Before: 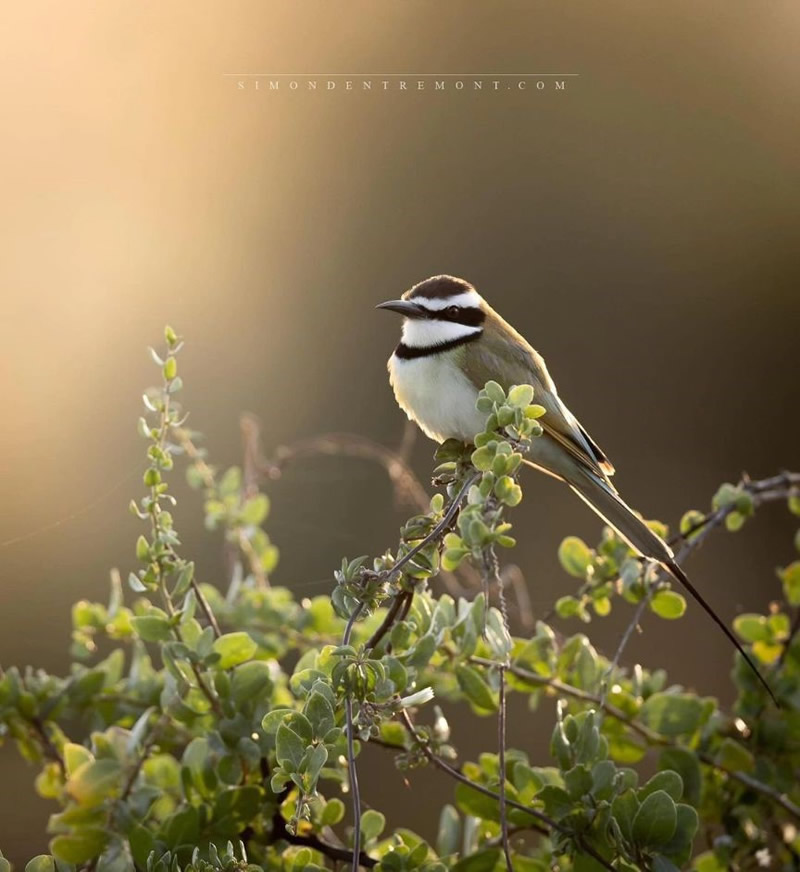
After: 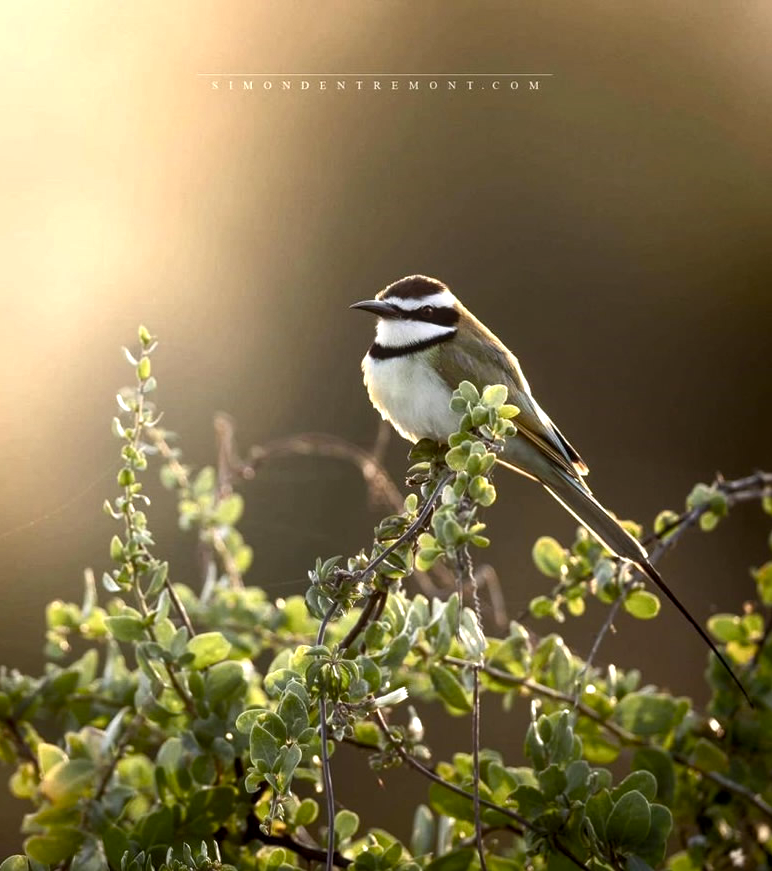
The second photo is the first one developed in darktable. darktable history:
crop and rotate: left 3.439%
color balance rgb: linear chroma grading › global chroma 15.463%, perceptual saturation grading › global saturation 0.219%, perceptual saturation grading › highlights -31.576%, perceptual saturation grading › mid-tones 5.074%, perceptual saturation grading › shadows 17.005%, perceptual brilliance grading › global brilliance 14.526%, perceptual brilliance grading › shadows -34.388%
local contrast: on, module defaults
